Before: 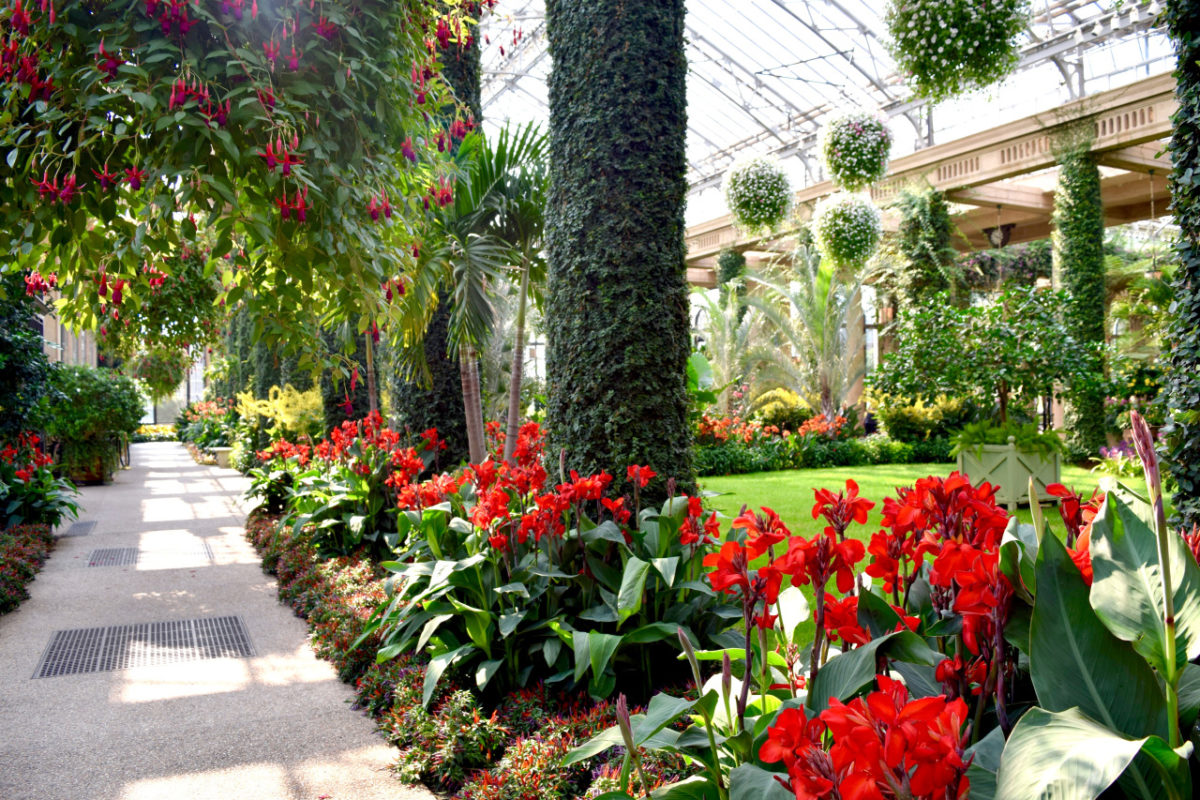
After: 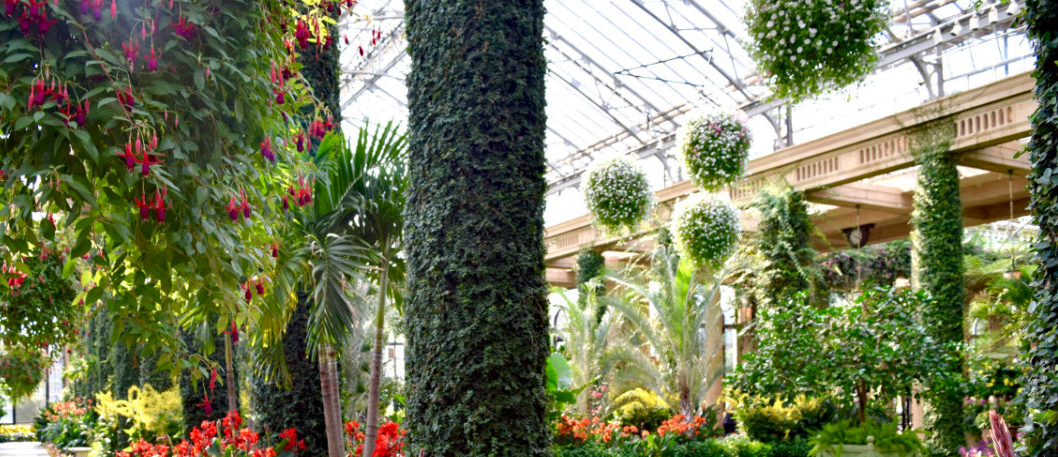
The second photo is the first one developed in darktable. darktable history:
haze removal: strength 0.29, distance 0.25, compatibility mode true, adaptive false
crop and rotate: left 11.812%, bottom 42.776%
